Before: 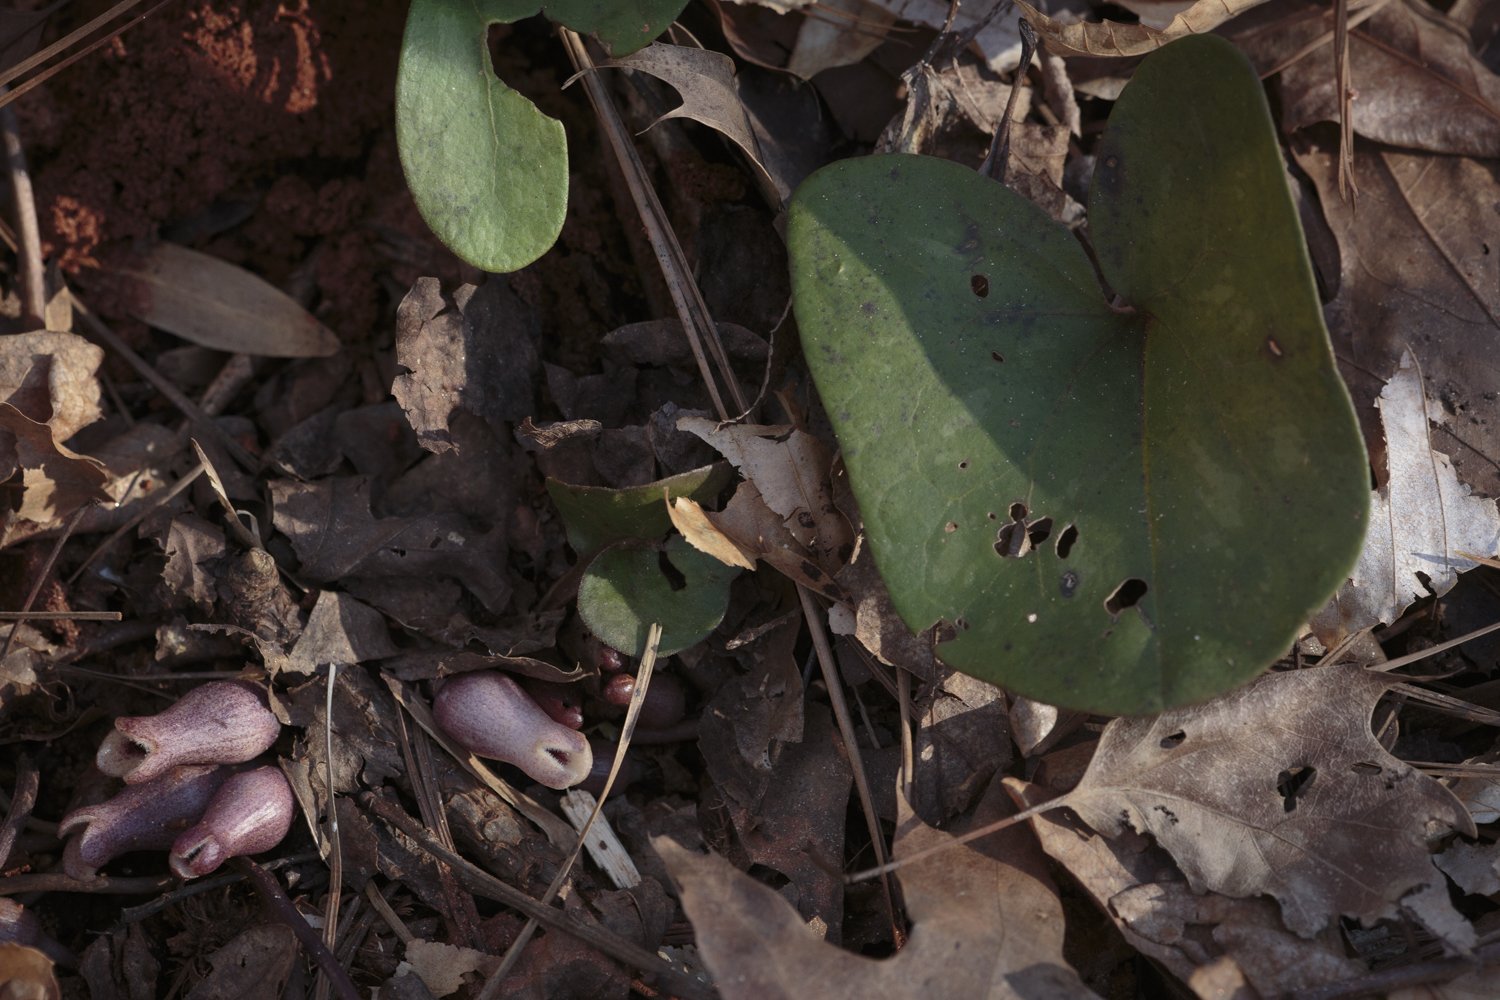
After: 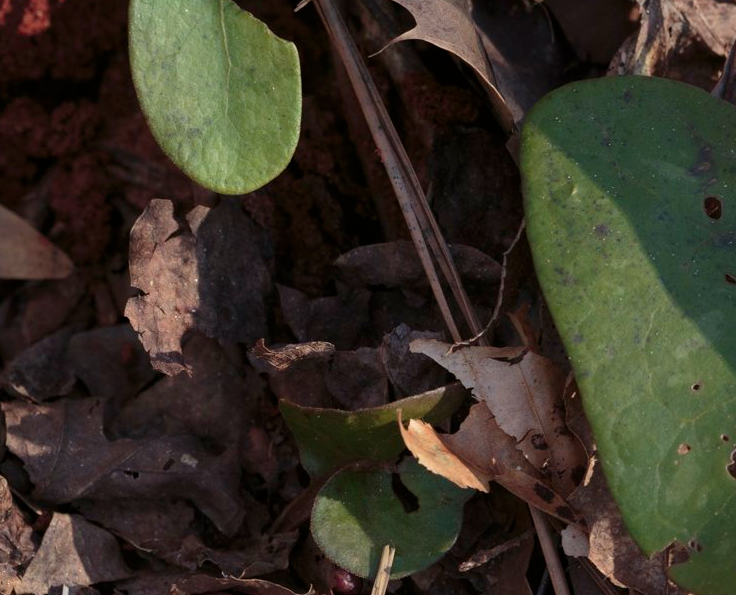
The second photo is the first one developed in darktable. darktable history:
velvia: strength 9.03%
crop: left 17.85%, top 7.892%, right 33.064%, bottom 32.575%
color zones: curves: ch1 [(0.239, 0.552) (0.75, 0.5)]; ch2 [(0.25, 0.462) (0.749, 0.457)]
